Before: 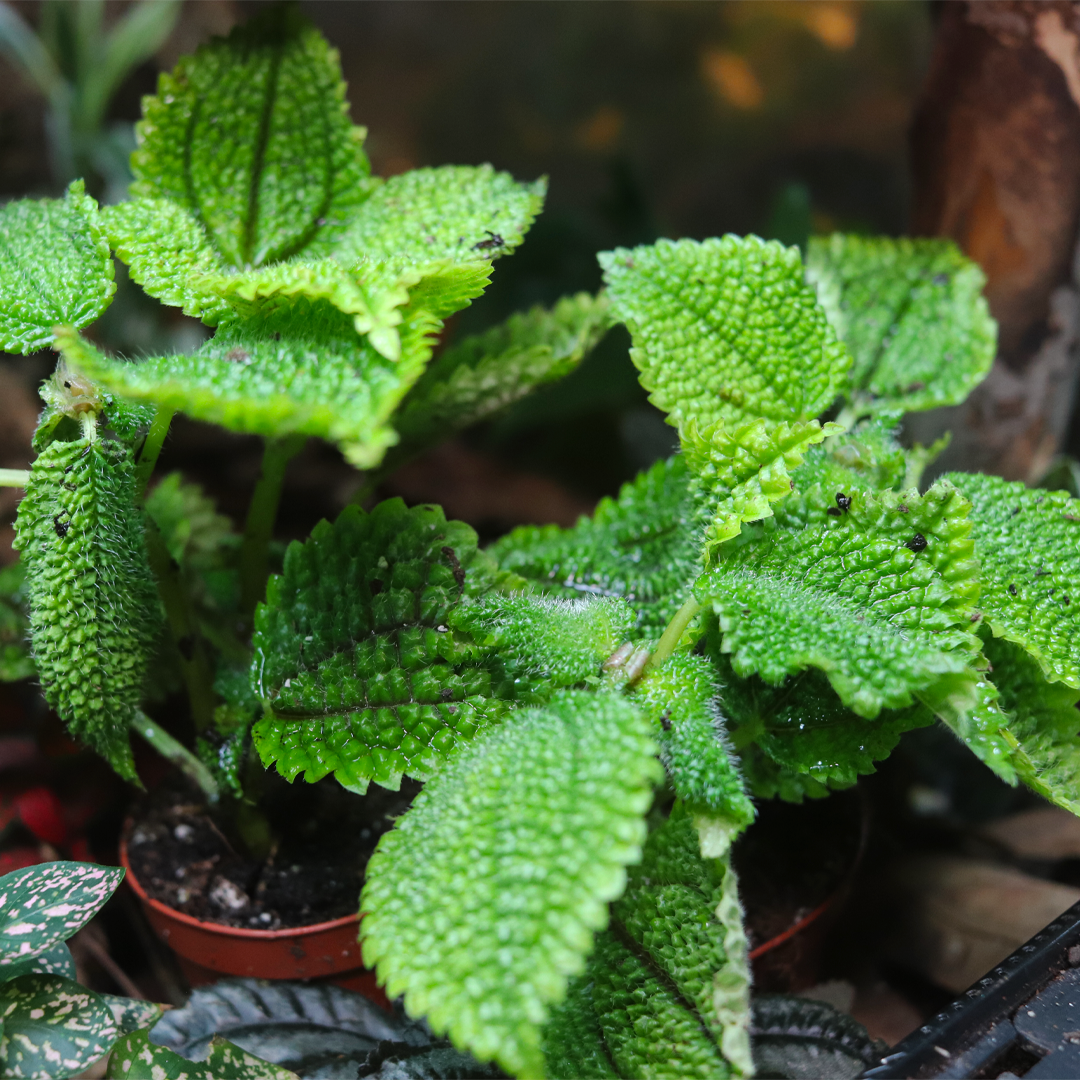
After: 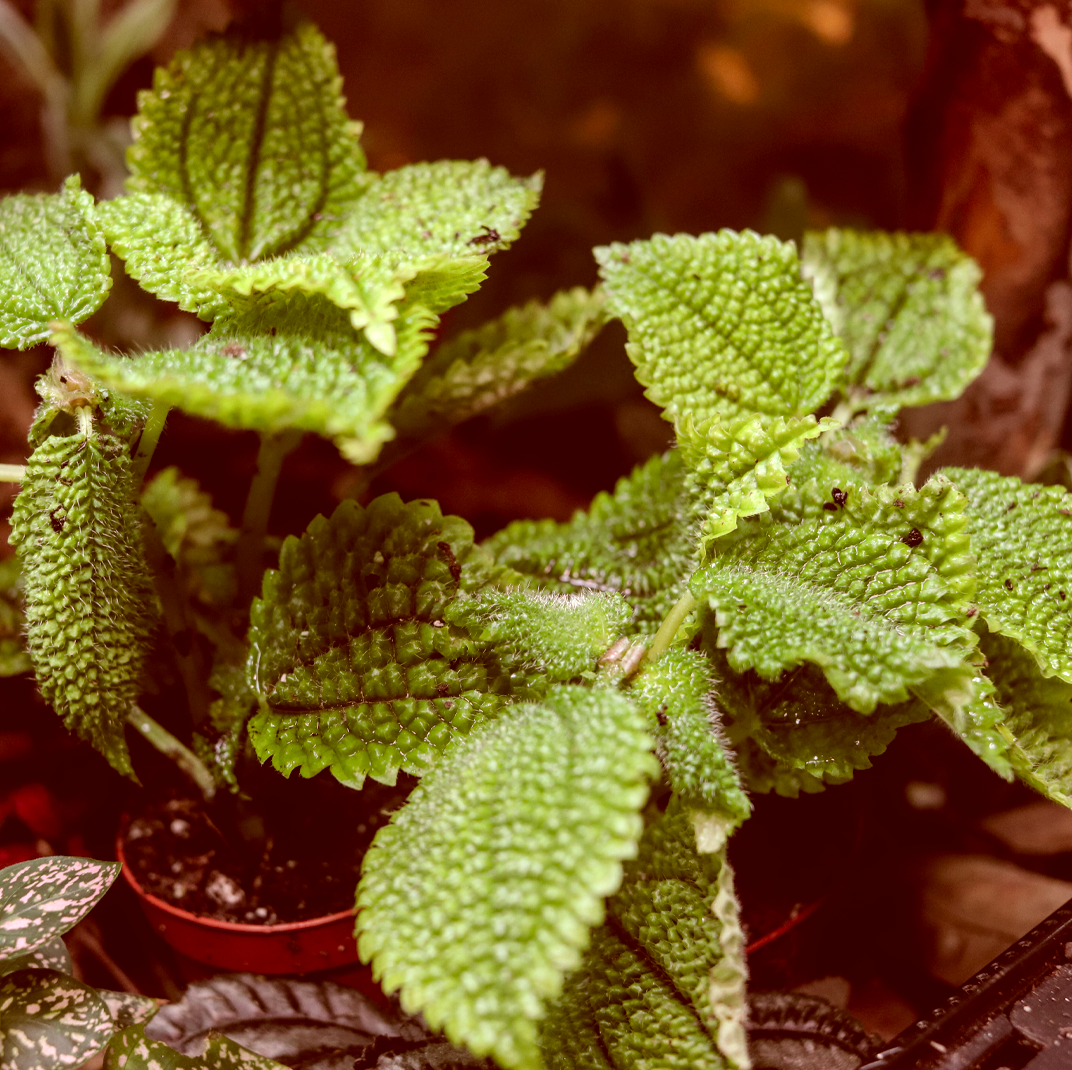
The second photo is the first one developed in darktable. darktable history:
color correction: highlights a* 9.03, highlights b* 8.71, shadows a* 40, shadows b* 40, saturation 0.8
tone equalizer: on, module defaults
crop: left 0.434%, top 0.485%, right 0.244%, bottom 0.386%
local contrast: detail 130%
